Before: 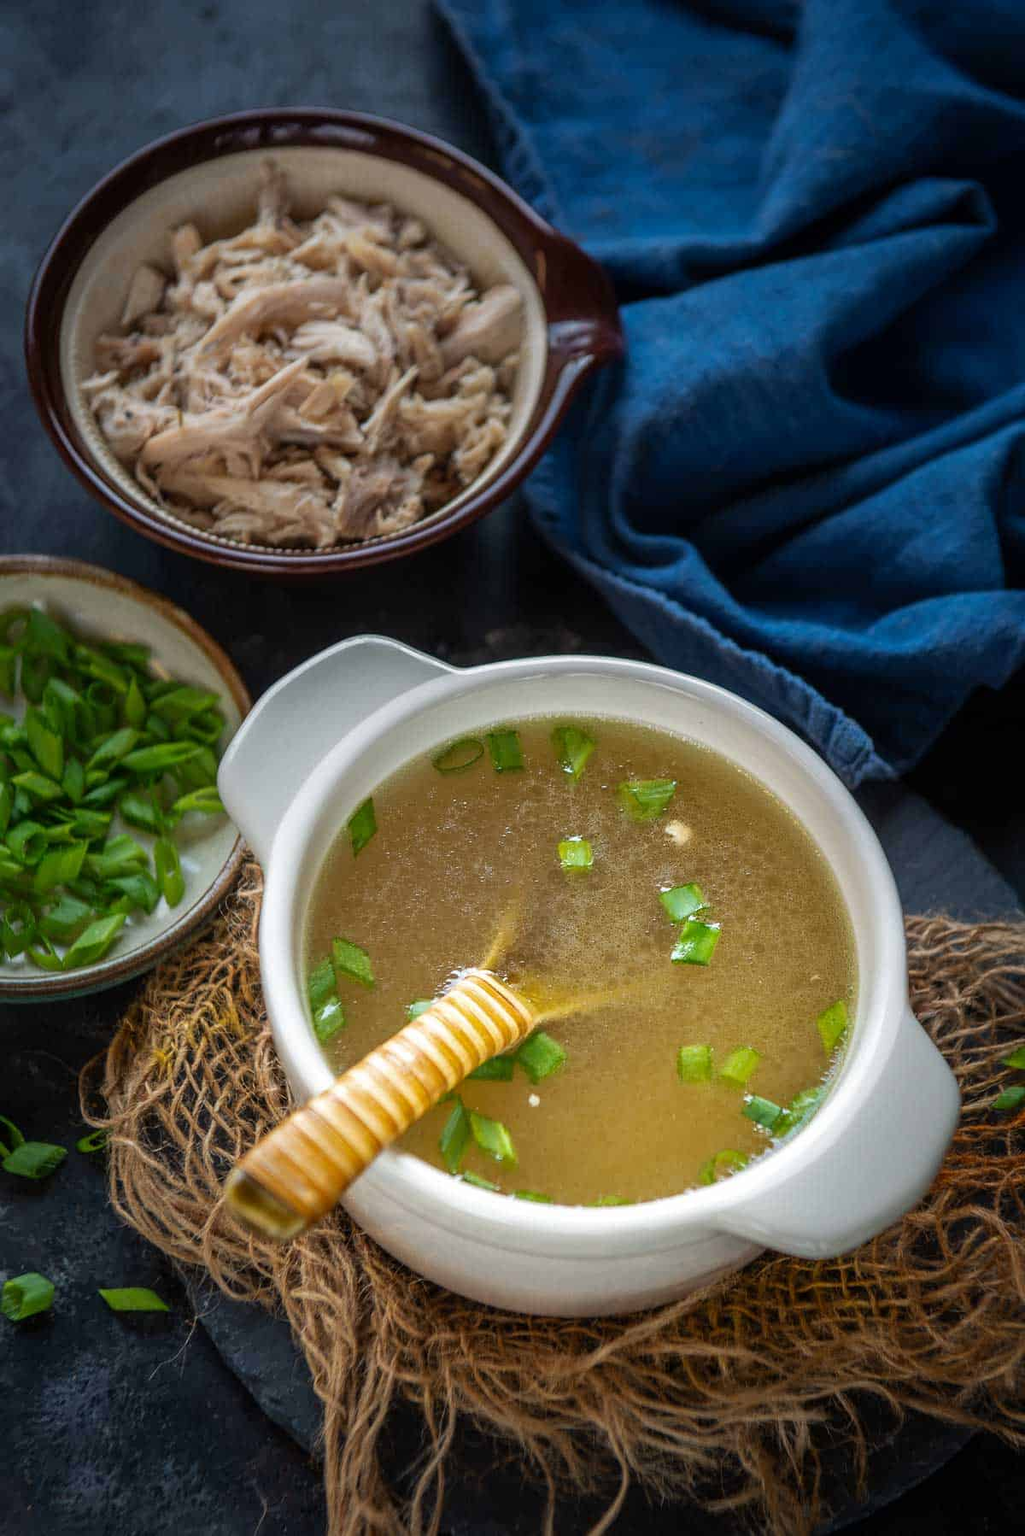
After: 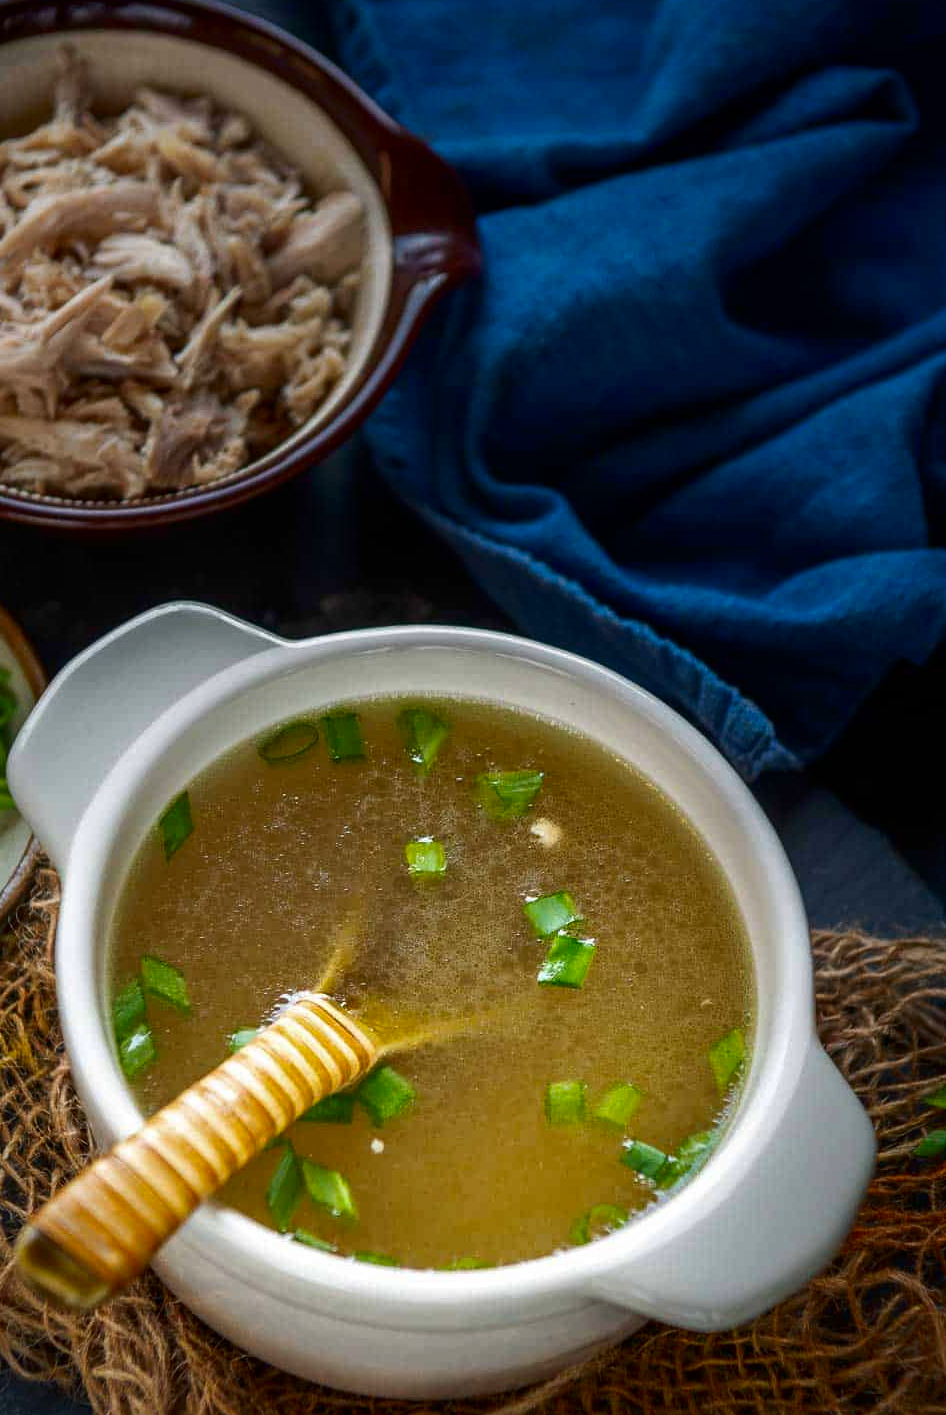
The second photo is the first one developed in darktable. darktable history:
crop and rotate: left 20.74%, top 7.912%, right 0.375%, bottom 13.378%
contrast brightness saturation: contrast 0.07, brightness -0.14, saturation 0.11
